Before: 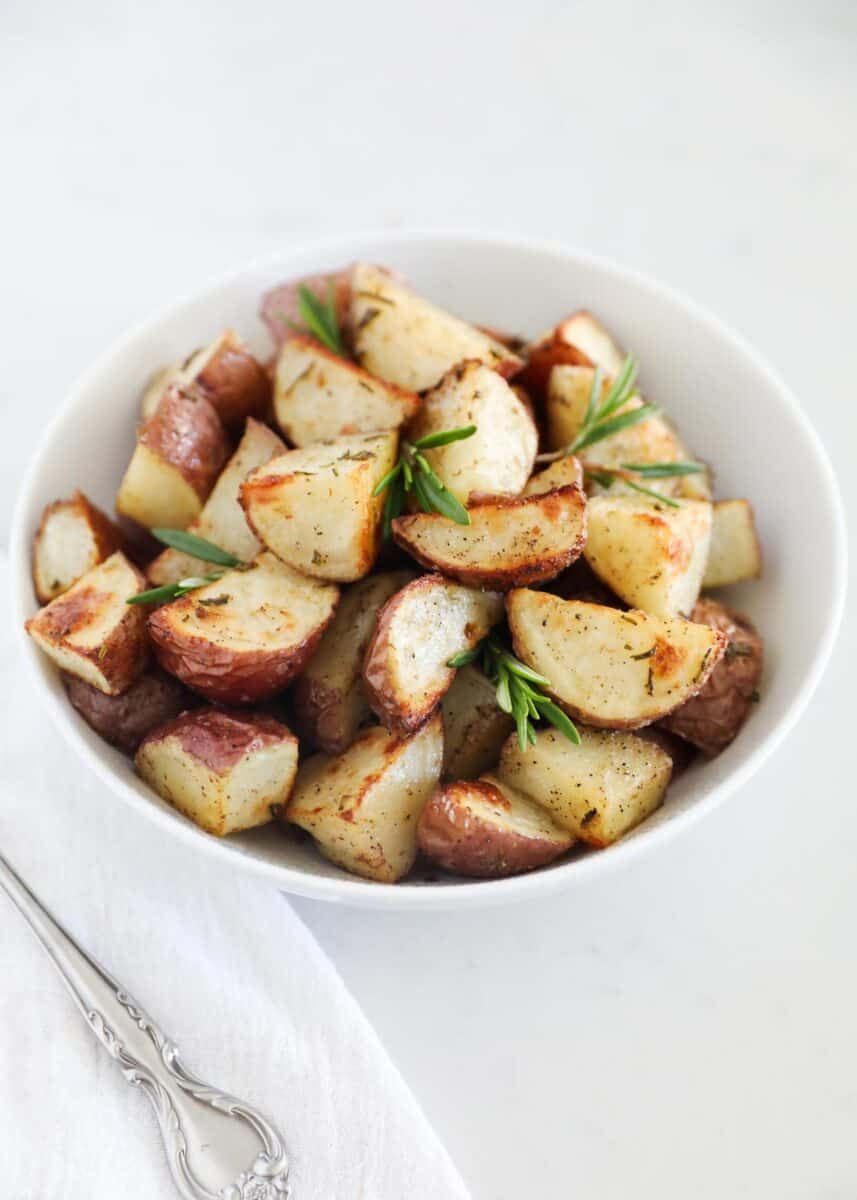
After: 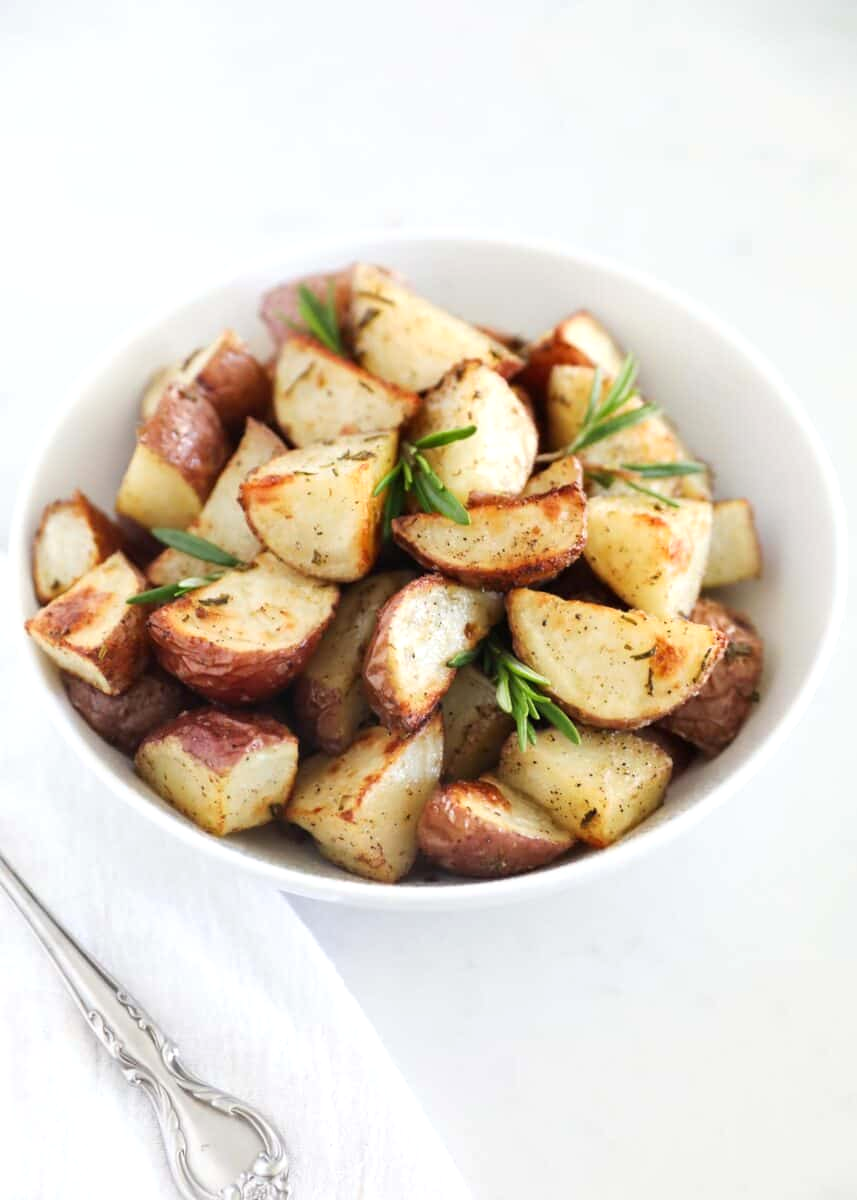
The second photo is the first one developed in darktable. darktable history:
exposure: black level correction 0, exposure 0.199 EV, compensate exposure bias true, compensate highlight preservation false
